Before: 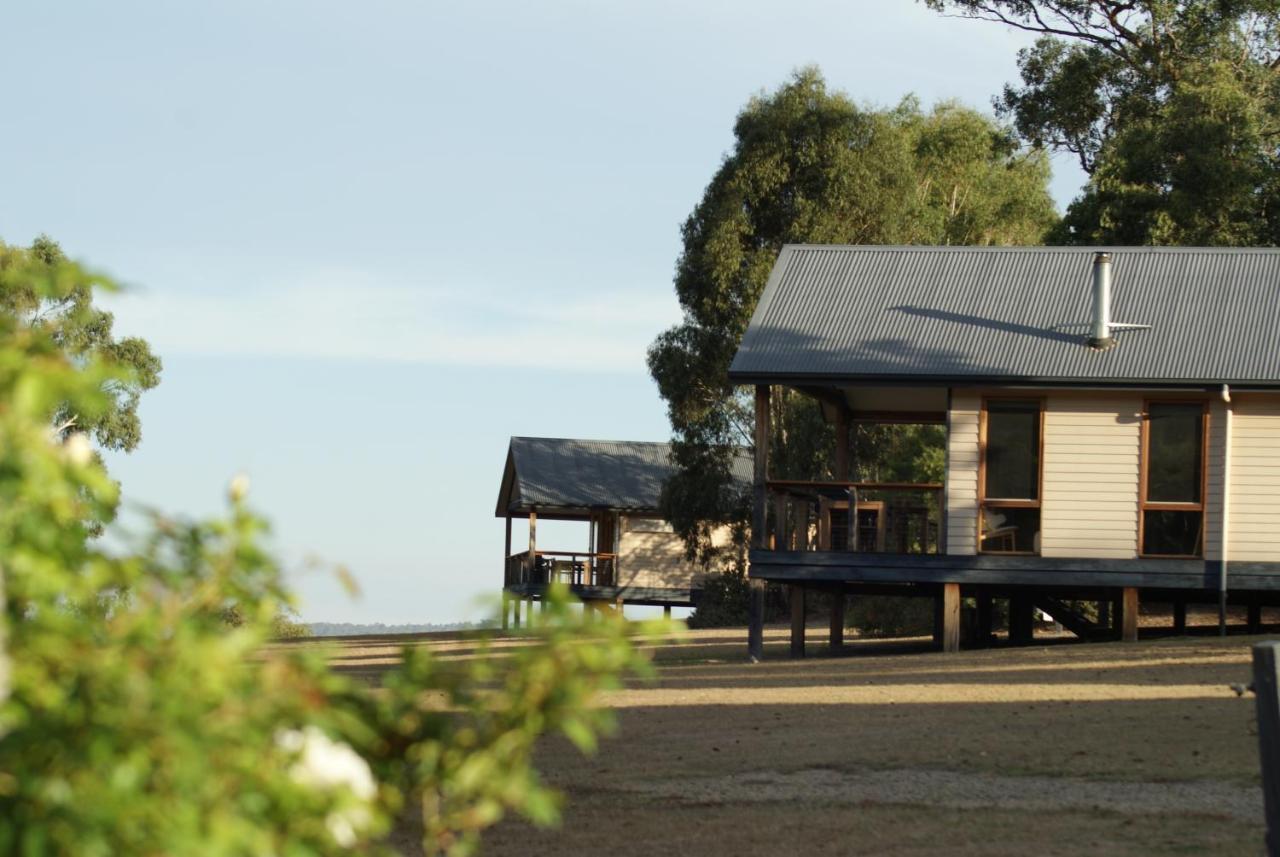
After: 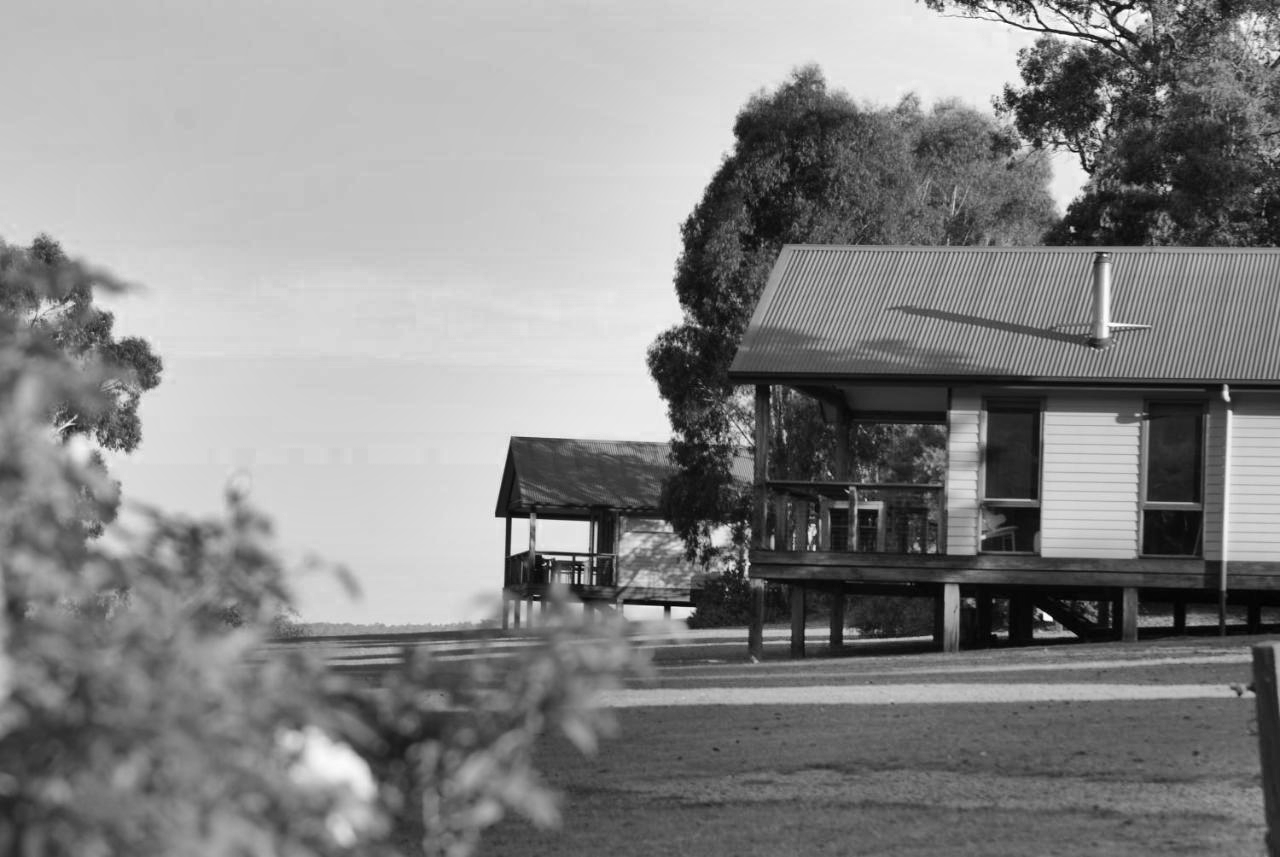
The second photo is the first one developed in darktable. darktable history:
shadows and highlights: shadows 75.24, highlights -60.9, soften with gaussian
color zones: curves: ch0 [(0, 0.613) (0.01, 0.613) (0.245, 0.448) (0.498, 0.529) (0.642, 0.665) (0.879, 0.777) (0.99, 0.613)]; ch1 [(0, 0) (0.143, 0) (0.286, 0) (0.429, 0) (0.571, 0) (0.714, 0) (0.857, 0)]
